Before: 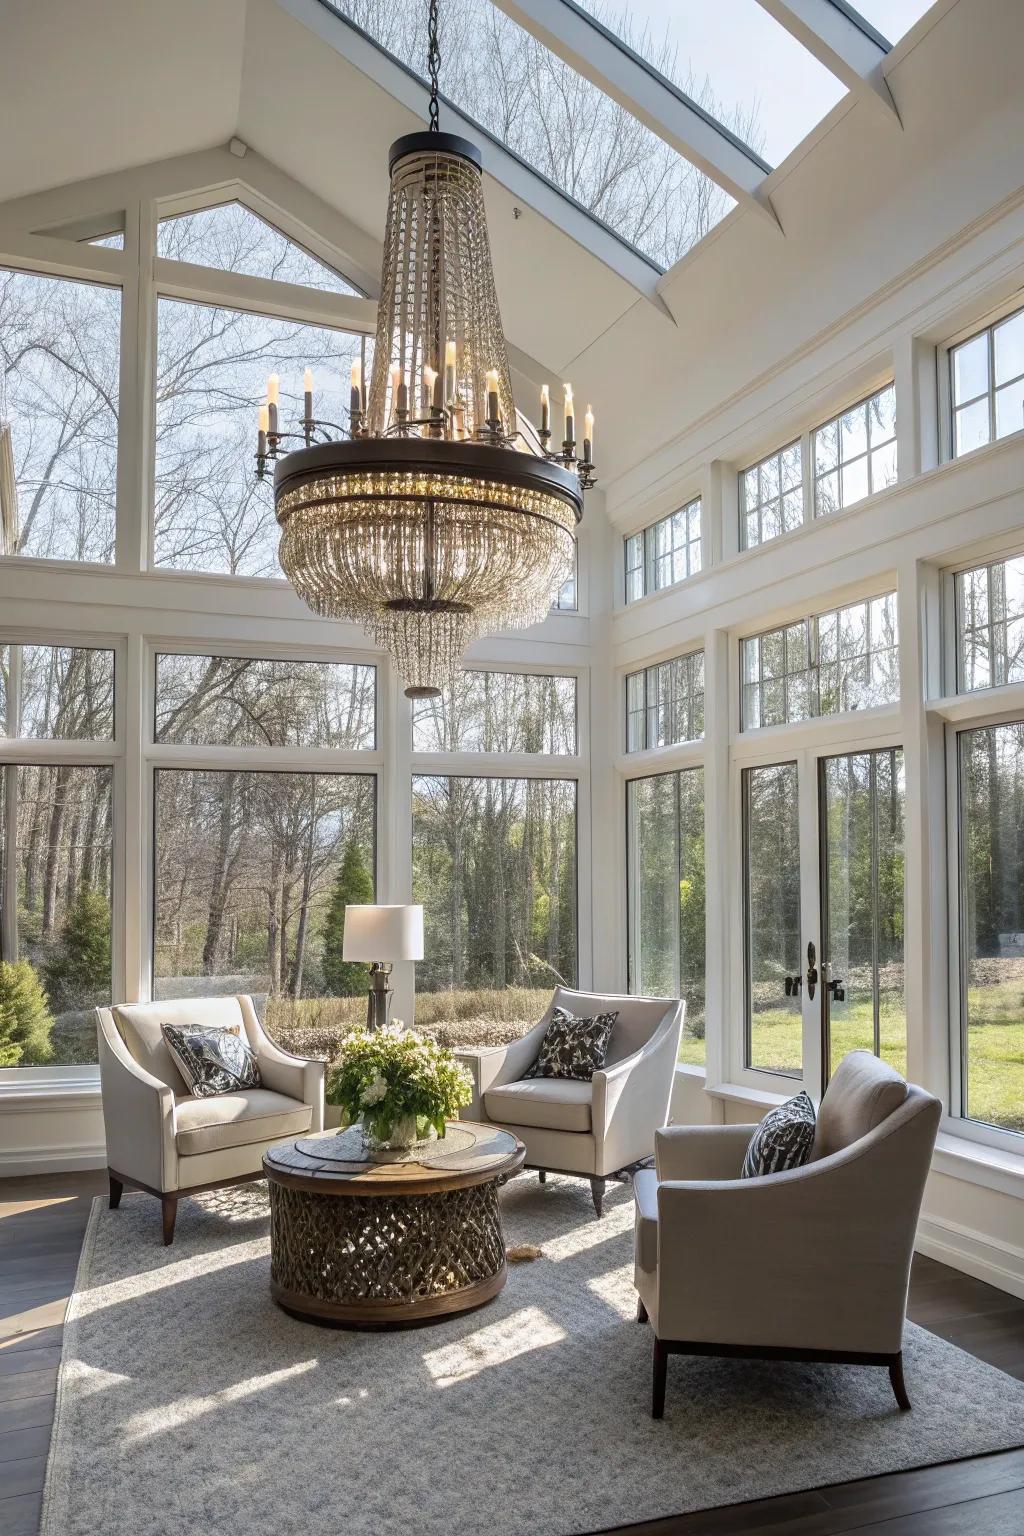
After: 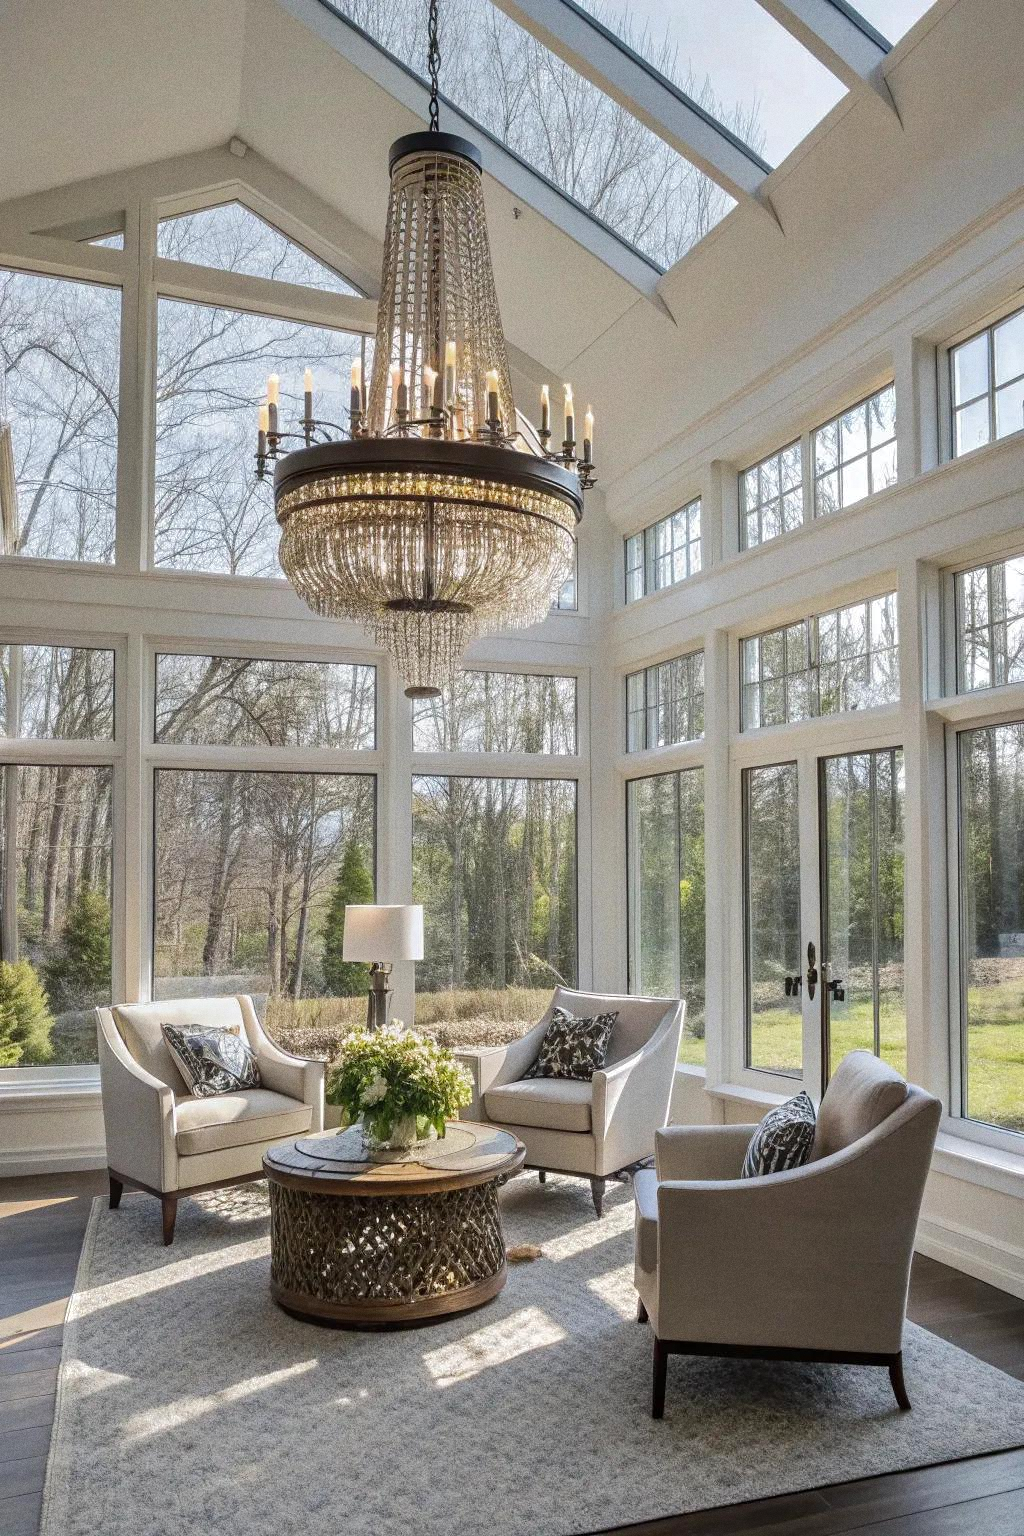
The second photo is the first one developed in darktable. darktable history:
base curve: curves: ch0 [(0, 0) (0.235, 0.266) (0.503, 0.496) (0.786, 0.72) (1, 1)]
grain: coarseness 0.09 ISO
shadows and highlights: white point adjustment 1, soften with gaussian
